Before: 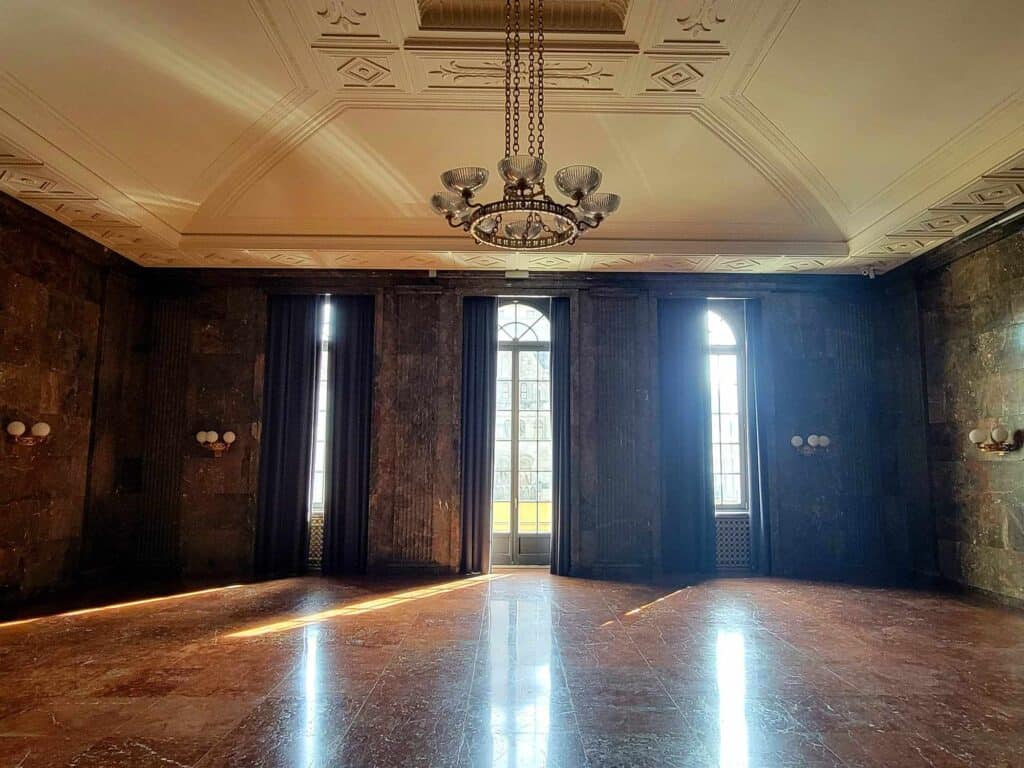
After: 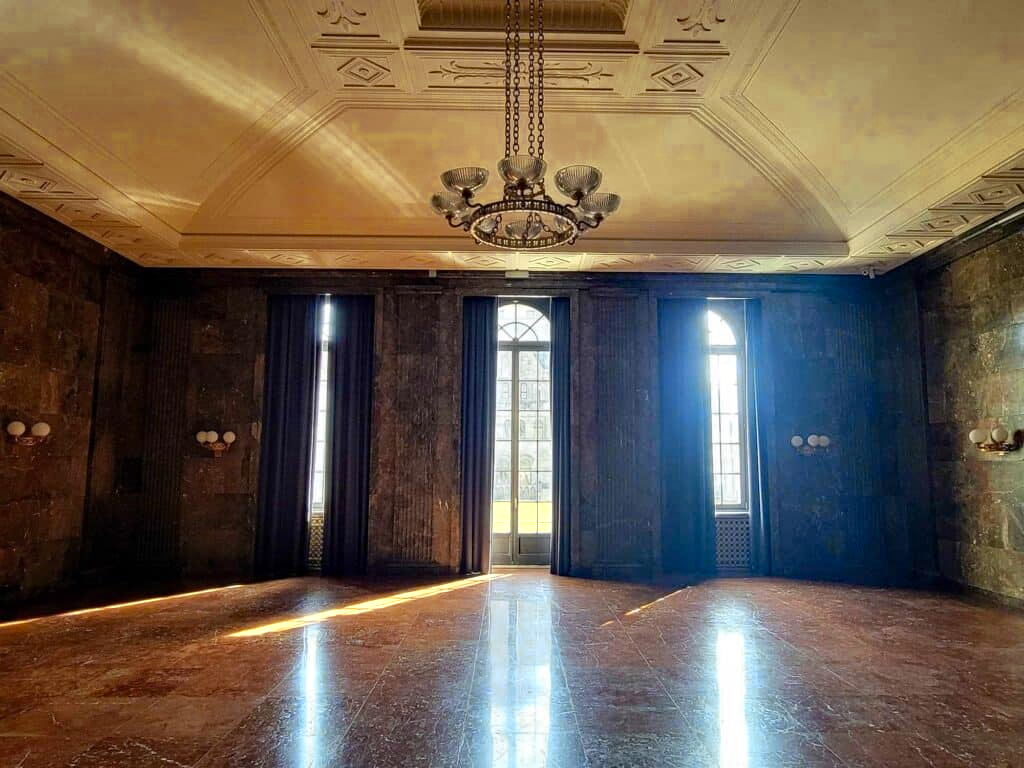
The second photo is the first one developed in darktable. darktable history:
haze removal: compatibility mode true, adaptive false
color zones: curves: ch0 [(0, 0.485) (0.178, 0.476) (0.261, 0.623) (0.411, 0.403) (0.708, 0.603) (0.934, 0.412)]; ch1 [(0.003, 0.485) (0.149, 0.496) (0.229, 0.584) (0.326, 0.551) (0.484, 0.262) (0.757, 0.643)]
local contrast: mode bilateral grid, contrast 10, coarseness 25, detail 110%, midtone range 0.2
